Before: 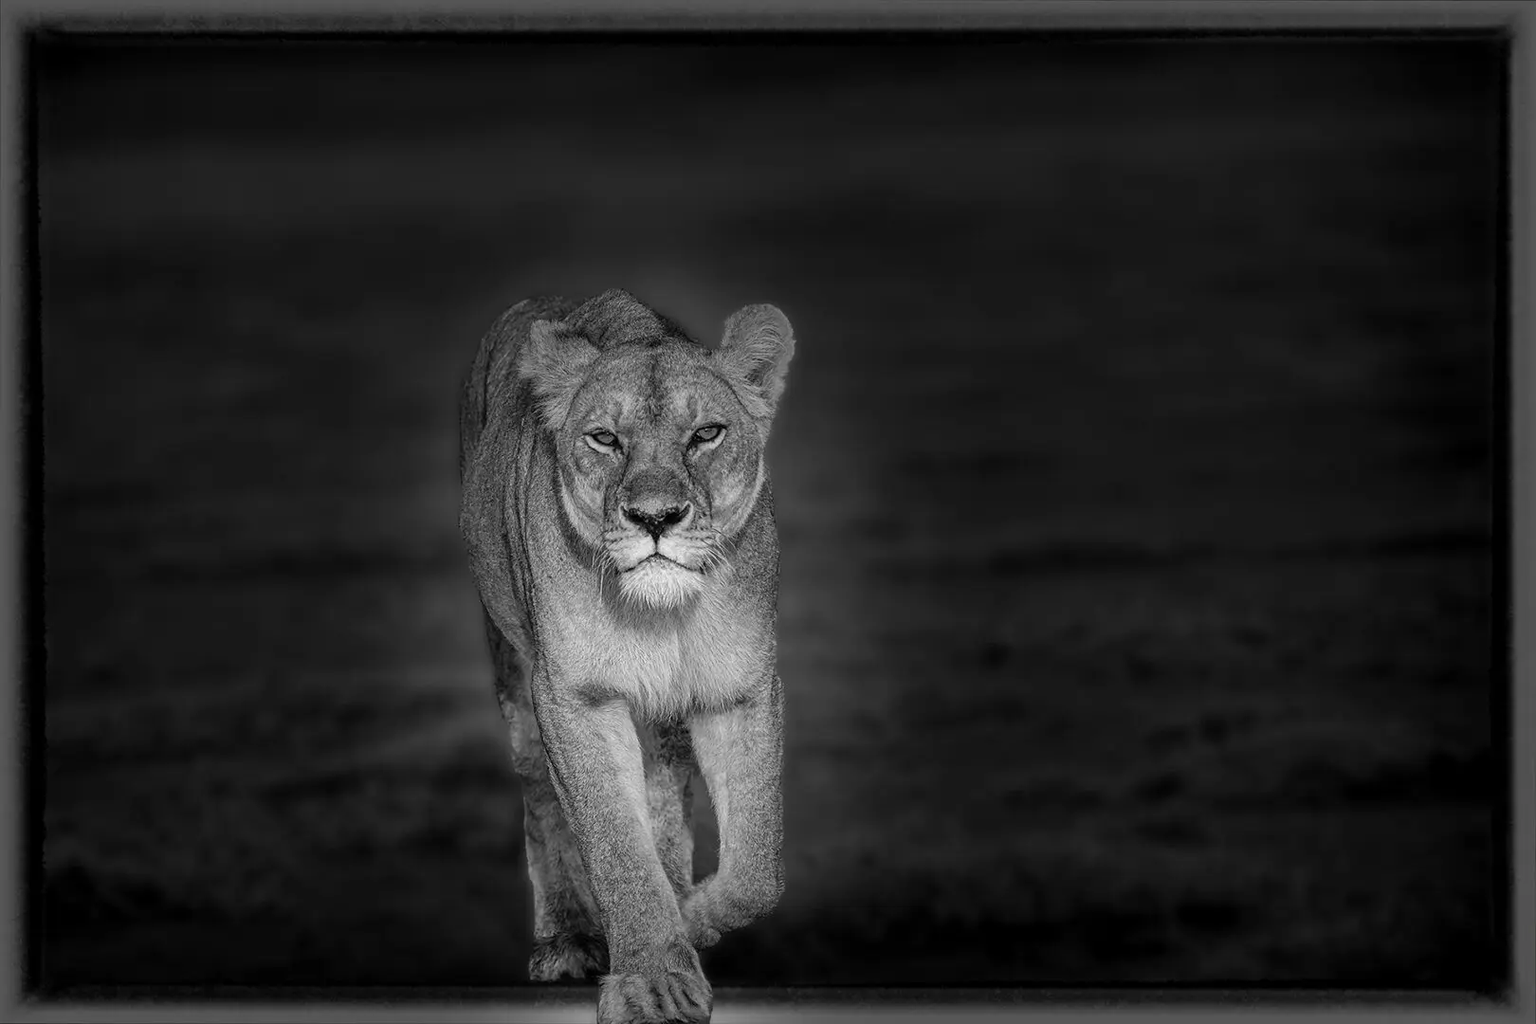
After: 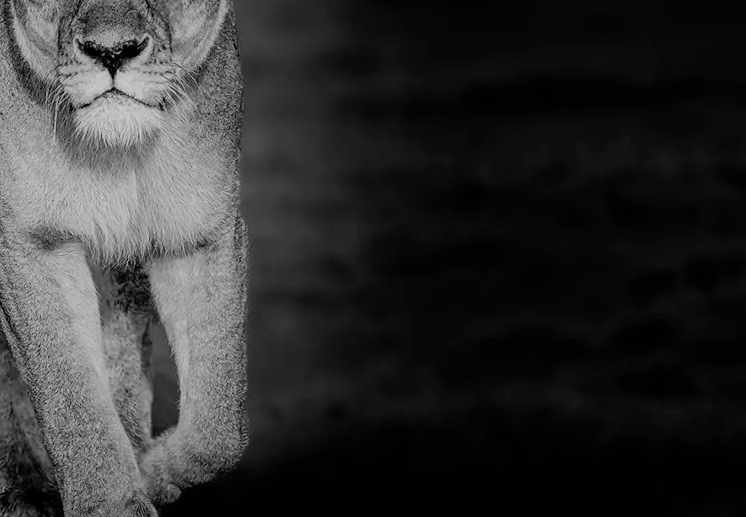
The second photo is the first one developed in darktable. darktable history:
exposure: compensate highlight preservation false
crop: left 35.773%, top 45.923%, right 18.161%, bottom 6.189%
tone equalizer: mask exposure compensation -0.492 EV
filmic rgb: black relative exposure -6.93 EV, white relative exposure 5.68 EV, hardness 2.85
color balance rgb: perceptual saturation grading › global saturation 30.816%, perceptual brilliance grading › global brilliance 3.37%, global vibrance 7.979%
